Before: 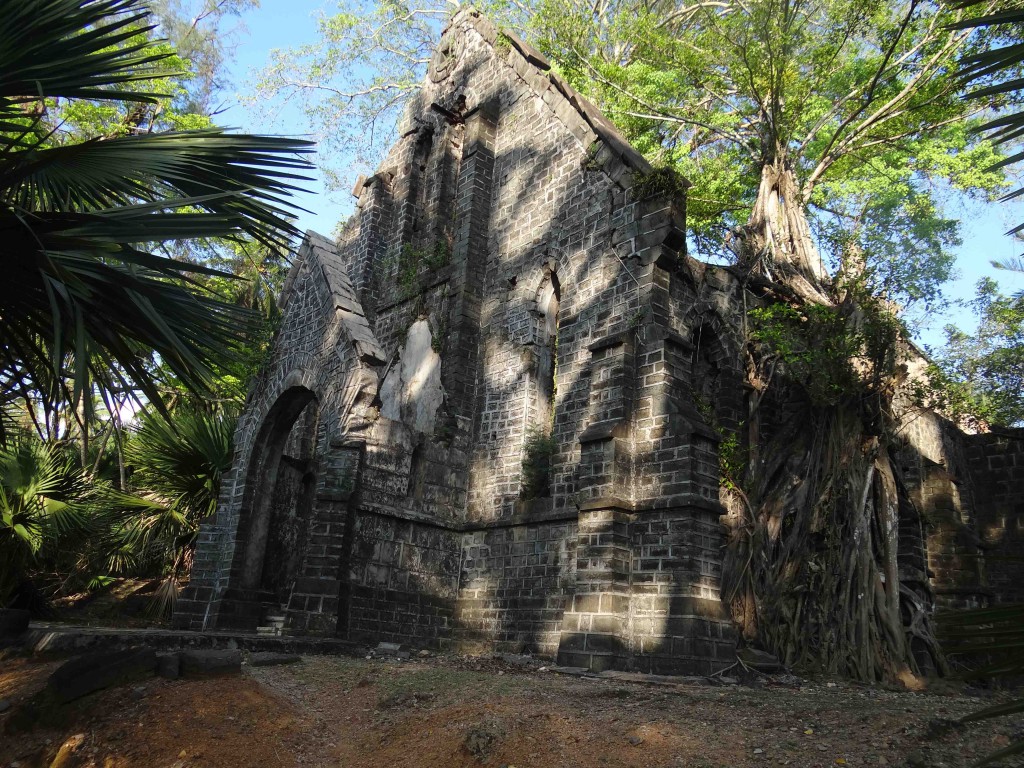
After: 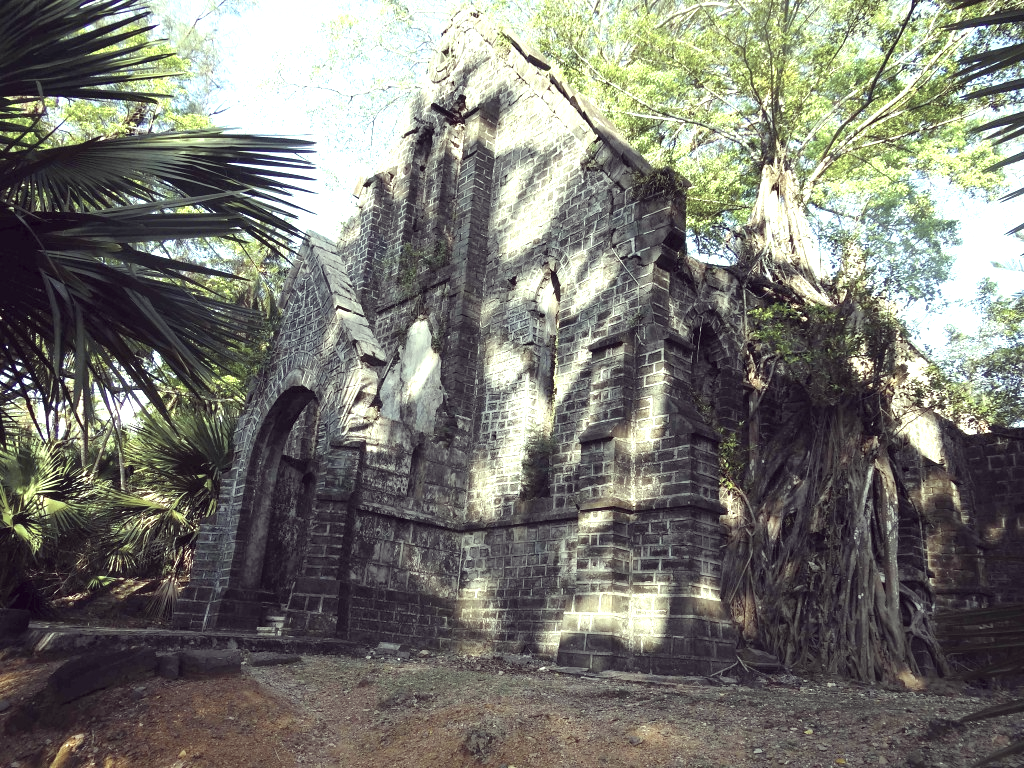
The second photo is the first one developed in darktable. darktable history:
exposure: black level correction 0, exposure 1.2 EV, compensate exposure bias true, compensate highlight preservation false
color balance rgb: perceptual saturation grading › global saturation 25%, global vibrance 10%
color correction: highlights a* -20.17, highlights b* 20.27, shadows a* 20.03, shadows b* -20.46, saturation 0.43
